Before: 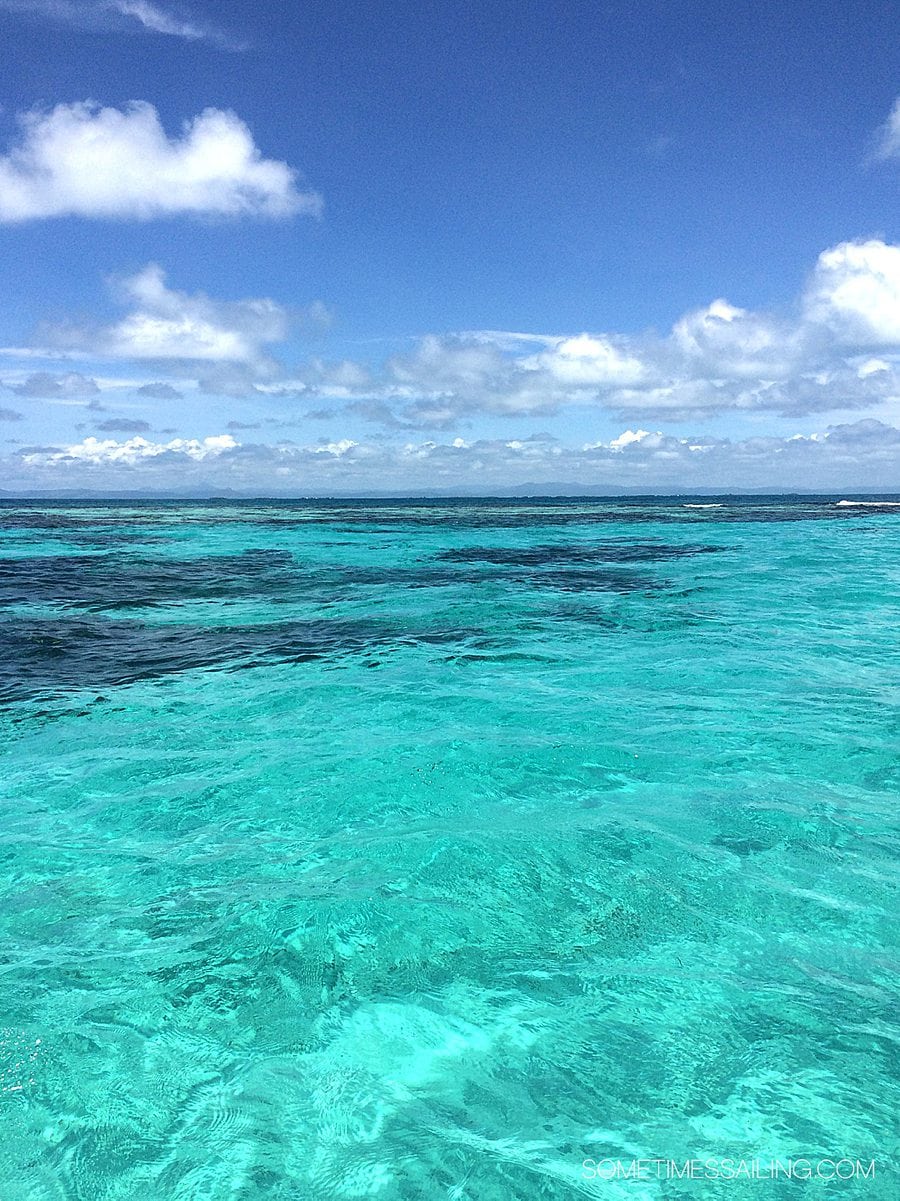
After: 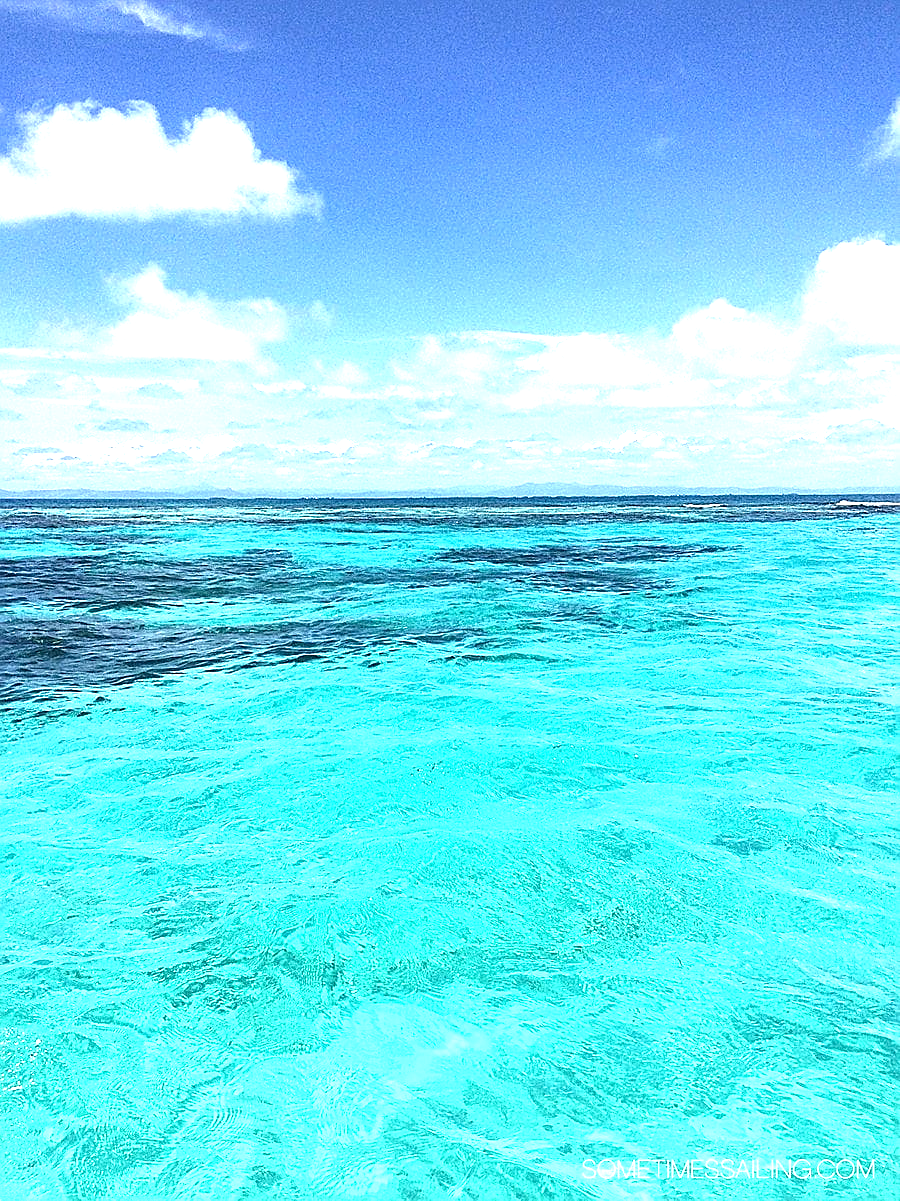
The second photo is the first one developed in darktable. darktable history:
local contrast: highlights 100%, shadows 100%, detail 120%, midtone range 0.2
sharpen: on, module defaults
exposure: black level correction 0, exposure 1.2 EV, compensate highlight preservation false
